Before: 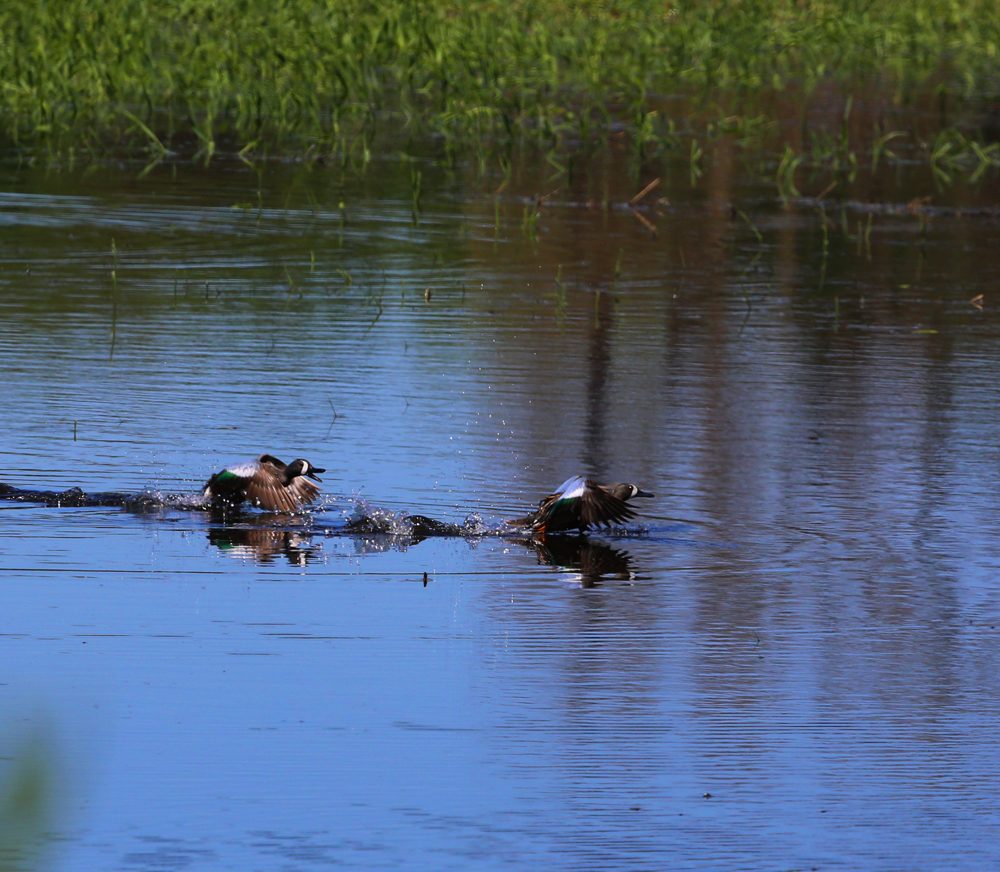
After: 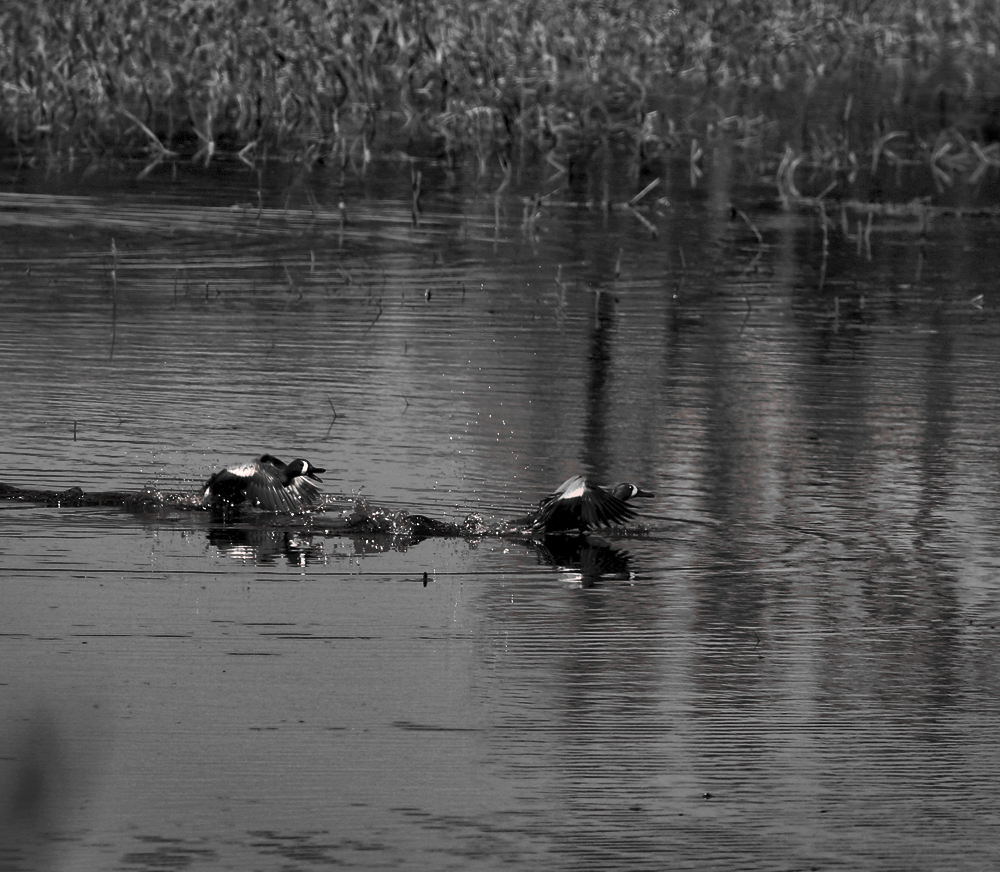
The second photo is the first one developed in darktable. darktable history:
color correction: highlights a* 8.98, highlights b* 15.09, shadows a* -0.49, shadows b* 26.52
vignetting: fall-off start 91%, fall-off radius 39.39%, brightness -0.182, saturation -0.3, width/height ratio 1.219, shape 1.3, dithering 8-bit output, unbound false
color zones: curves: ch1 [(0, 0.006) (0.094, 0.285) (0.171, 0.001) (0.429, 0.001) (0.571, 0.003) (0.714, 0.004) (0.857, 0.004) (1, 0.006)] | blend: blend mode normal, opacity 86%; mask: uniform (no mask)
local contrast: mode bilateral grid, contrast 25, coarseness 60, detail 151%, midtone range 0.2
tone mapping: contrast compression 1.5, spatial extent 10 | blend: blend mode average, opacity 100%; mask: uniform (no mask)
contrast equalizer: y [[0.5 ×6], [0.5 ×6], [0.975, 0.964, 0.925, 0.865, 0.793, 0.721], [0 ×6], [0 ×6]]
